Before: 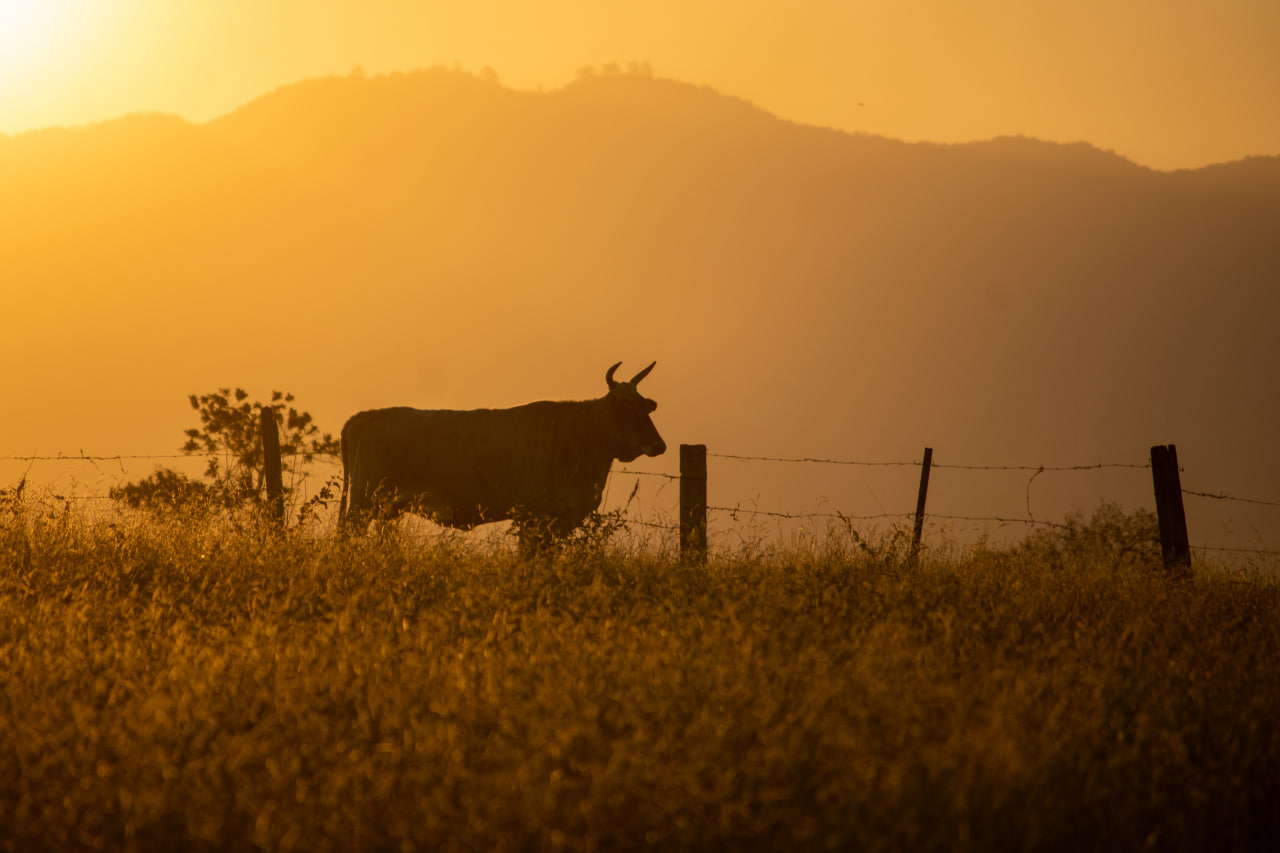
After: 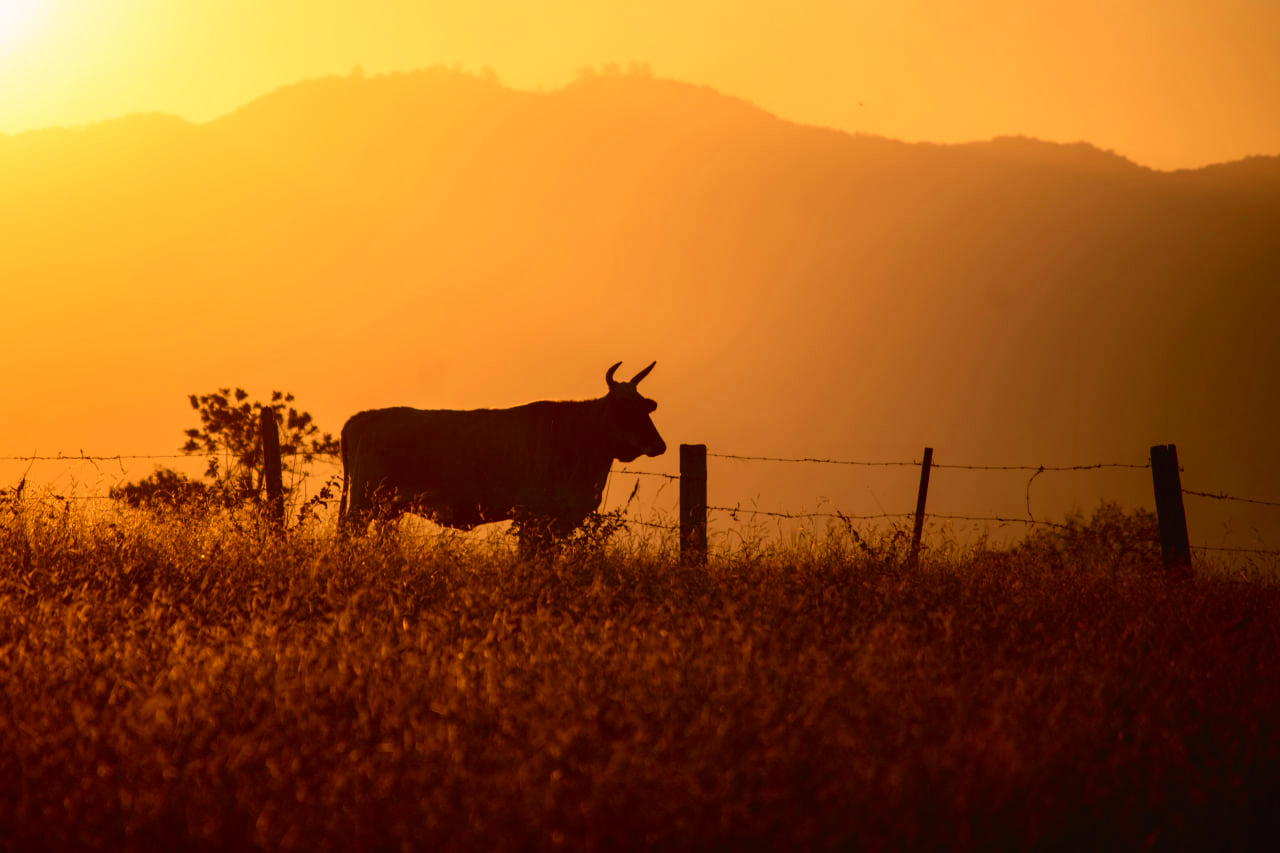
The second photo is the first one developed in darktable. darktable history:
tone curve: curves: ch0 [(0, 0.023) (0.137, 0.069) (0.249, 0.163) (0.487, 0.491) (0.778, 0.858) (0.896, 0.94) (1, 0.988)]; ch1 [(0, 0) (0.396, 0.369) (0.483, 0.459) (0.498, 0.5) (0.515, 0.517) (0.562, 0.6) (0.611, 0.667) (0.692, 0.744) (0.798, 0.863) (1, 1)]; ch2 [(0, 0) (0.426, 0.398) (0.483, 0.481) (0.503, 0.503) (0.526, 0.527) (0.549, 0.59) (0.62, 0.666) (0.705, 0.755) (0.985, 0.966)], color space Lab, independent channels
